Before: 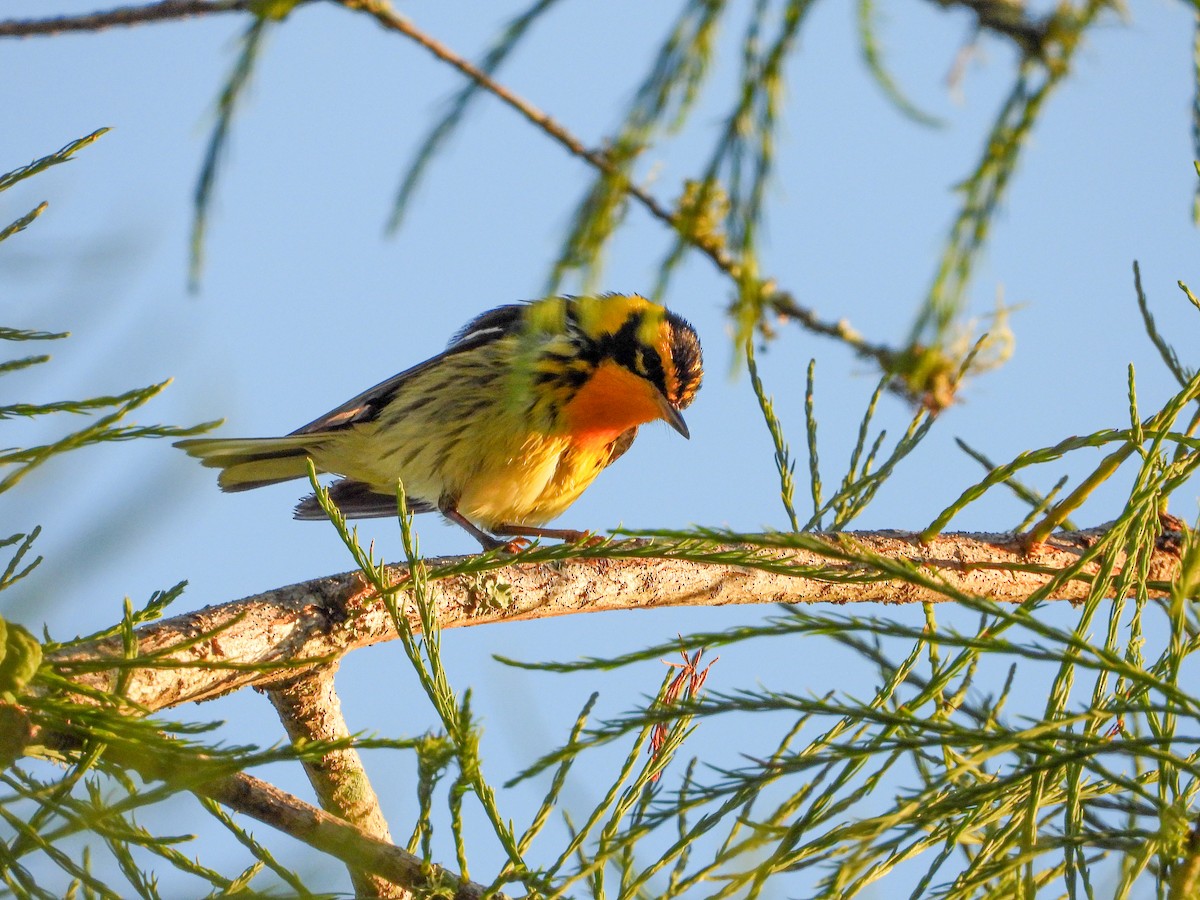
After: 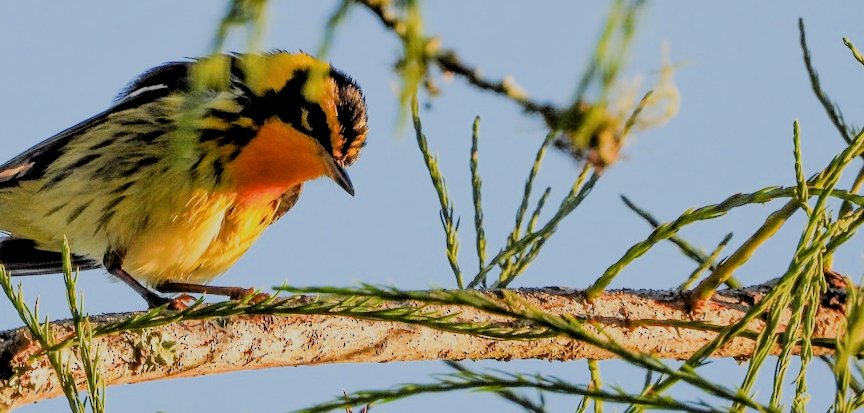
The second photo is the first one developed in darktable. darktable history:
crop and rotate: left 27.938%, top 27.046%, bottom 27.046%
filmic rgb: black relative exposure -3.21 EV, white relative exposure 7.02 EV, hardness 1.46, contrast 1.35
tone equalizer: on, module defaults
tone curve: color space Lab, linked channels, preserve colors none
